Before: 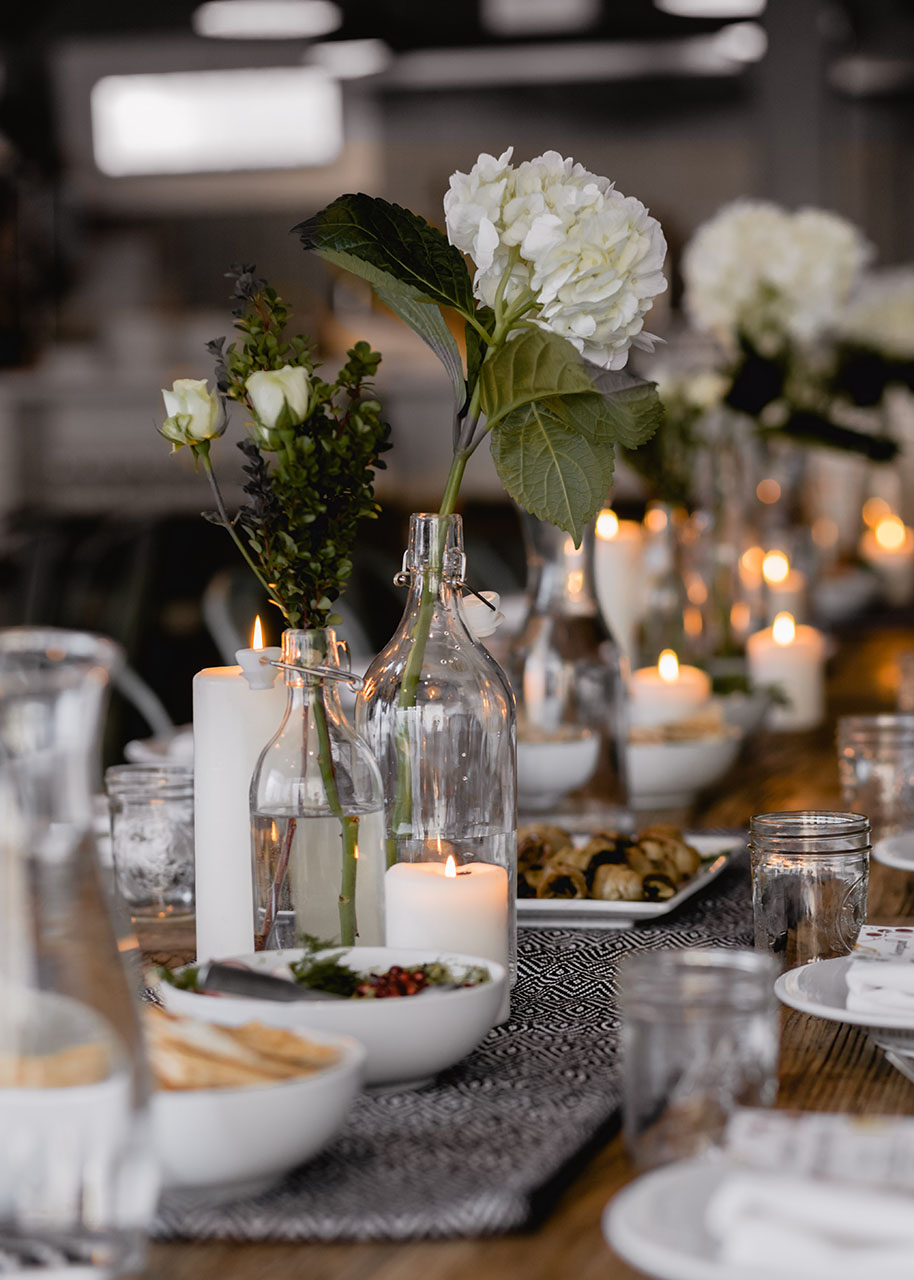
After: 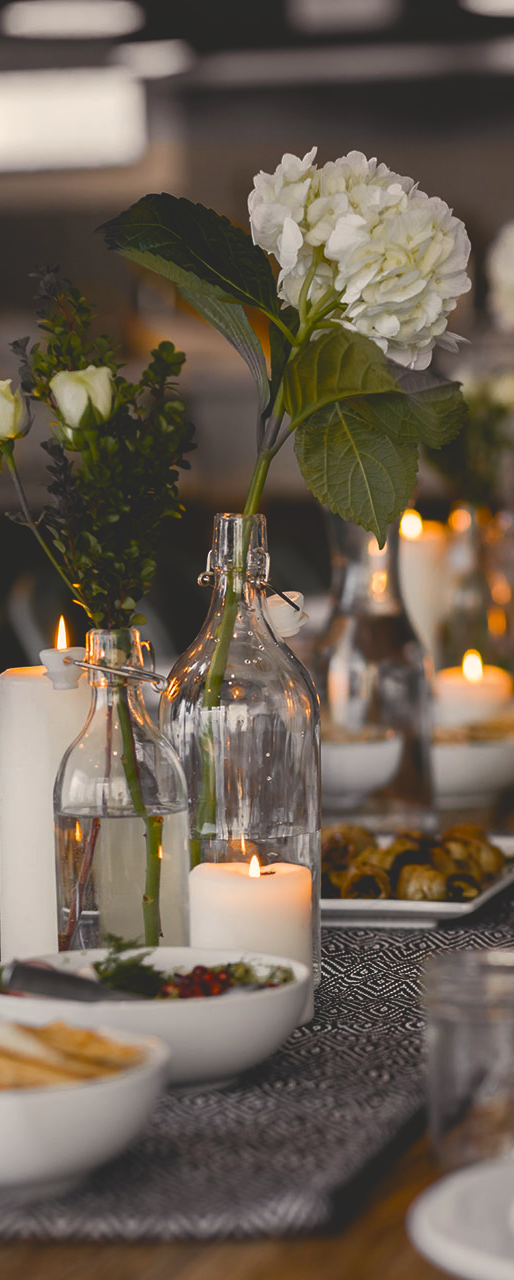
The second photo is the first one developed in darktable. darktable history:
exposure: black level correction -0.036, exposure -0.495 EV, compensate highlight preservation false
crop: left 21.5%, right 22.195%
color balance rgb: highlights gain › chroma 3.015%, highlights gain › hue 76.31°, linear chroma grading › global chroma 13.508%, perceptual saturation grading › global saturation 34.534%, perceptual saturation grading › highlights -29.973%, perceptual saturation grading › shadows 35.923%, perceptual brilliance grading › highlights 13.985%, perceptual brilliance grading › shadows -19.107%
